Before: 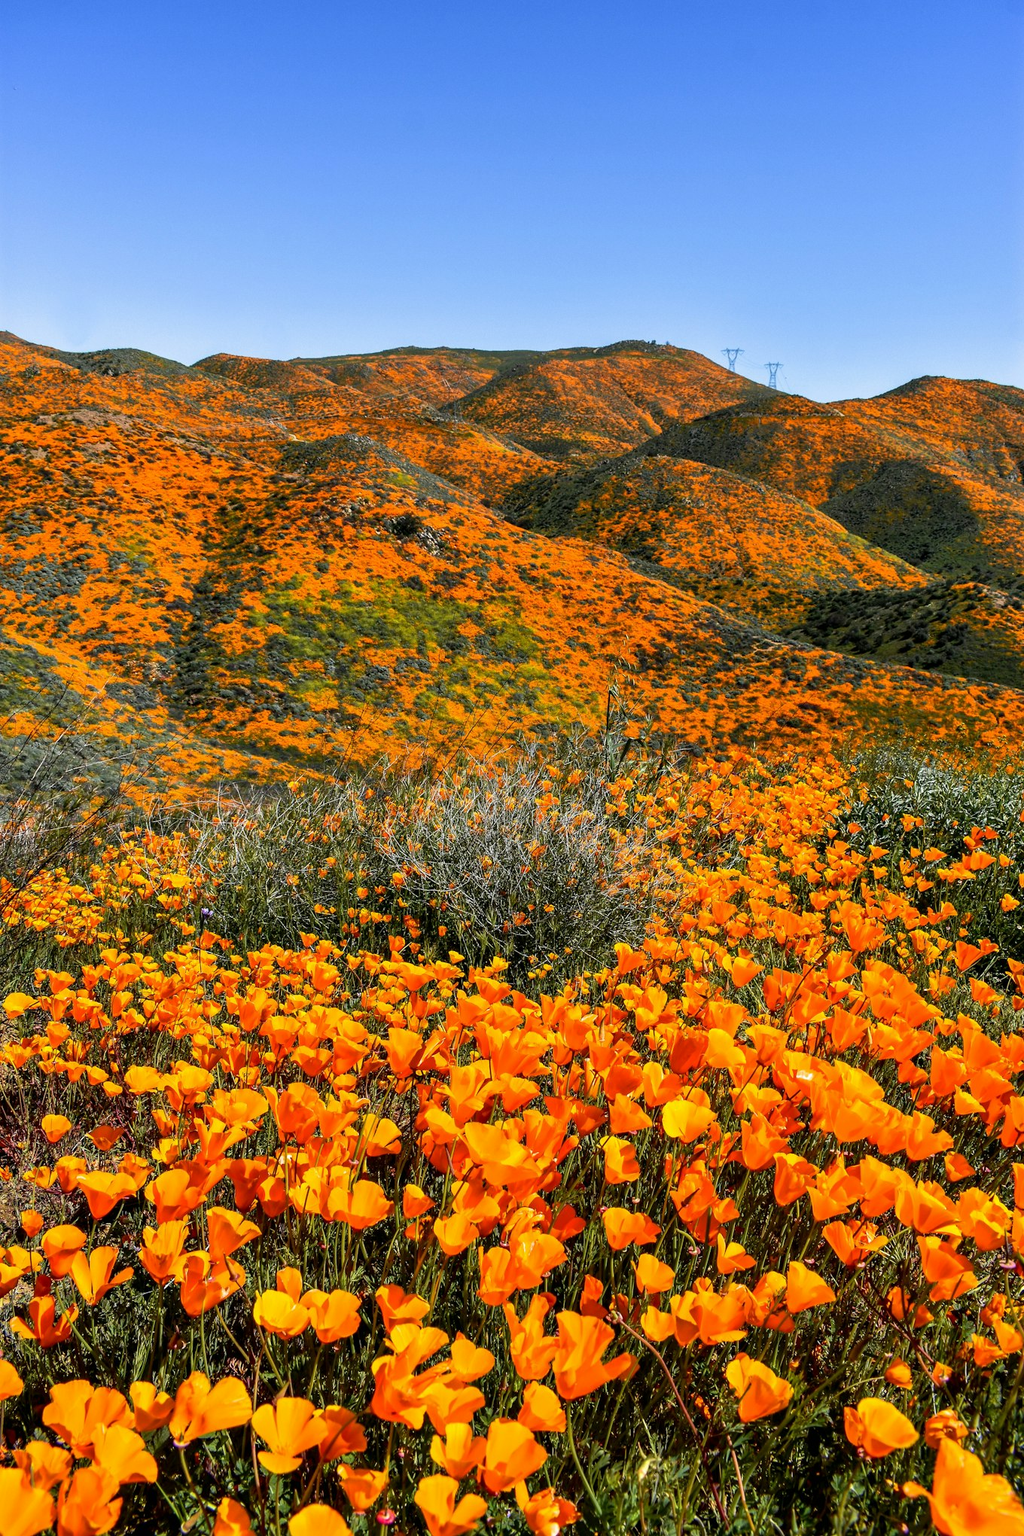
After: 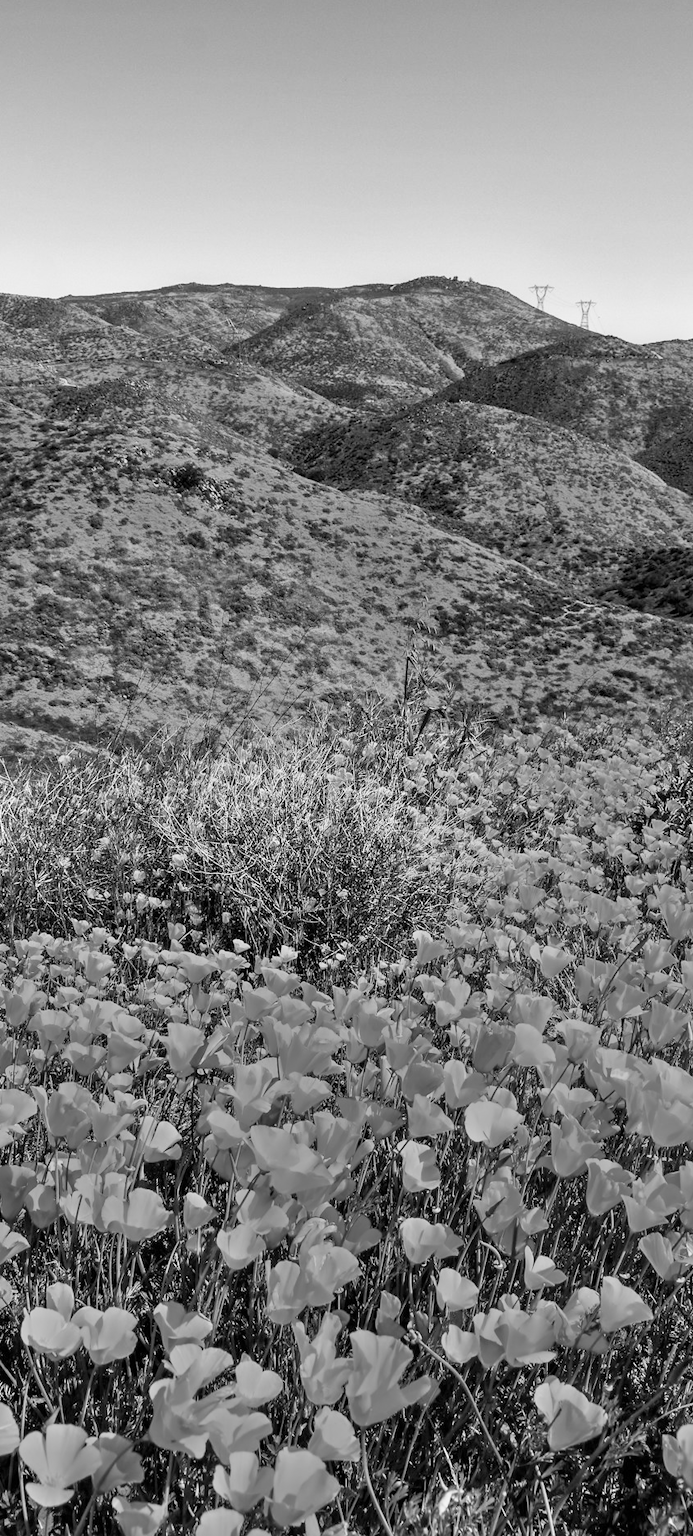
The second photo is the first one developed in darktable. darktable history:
color balance: output saturation 110%
crop and rotate: left 22.918%, top 5.629%, right 14.711%, bottom 2.247%
base curve: curves: ch0 [(0, 0) (0.579, 0.807) (1, 1)], preserve colors none
monochrome: a -4.13, b 5.16, size 1
